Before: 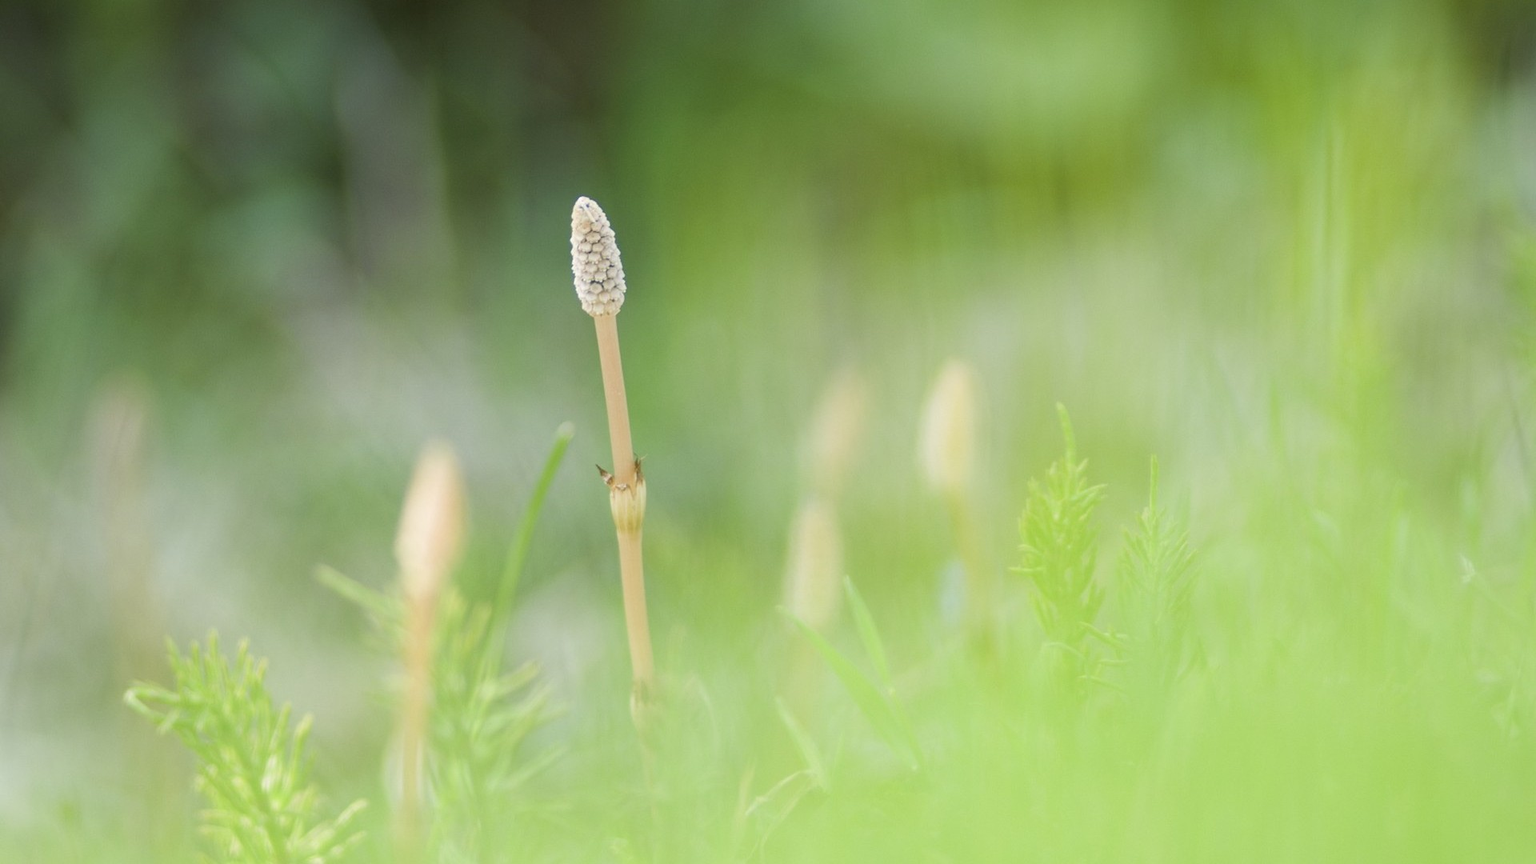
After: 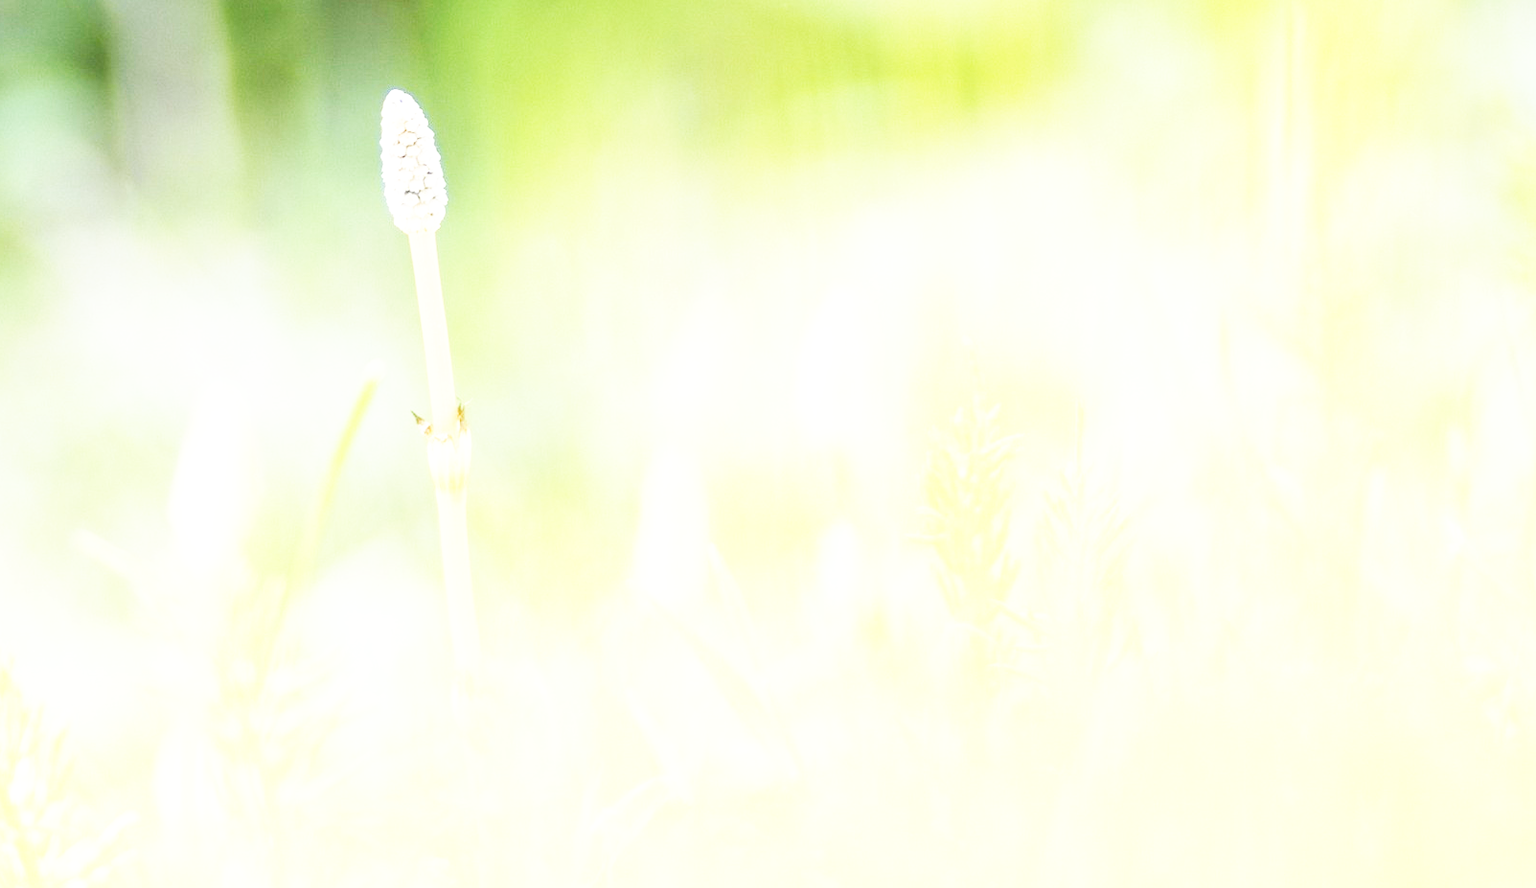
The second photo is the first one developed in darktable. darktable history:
exposure: black level correction 0, exposure 0.951 EV, compensate highlight preservation false
base curve: curves: ch0 [(0, 0) (0.007, 0.004) (0.027, 0.03) (0.046, 0.07) (0.207, 0.54) (0.442, 0.872) (0.673, 0.972) (1, 1)], preserve colors none
crop: left 16.481%, top 14.157%
